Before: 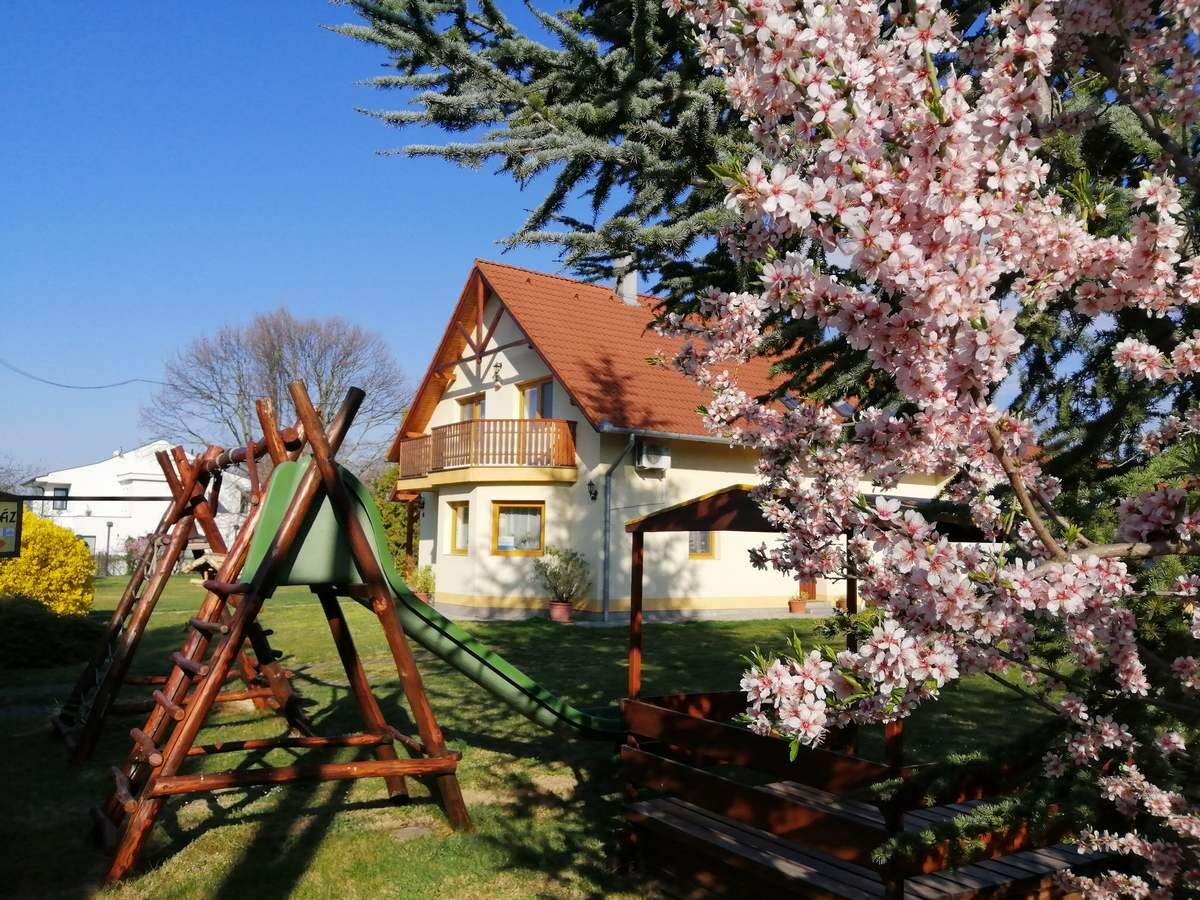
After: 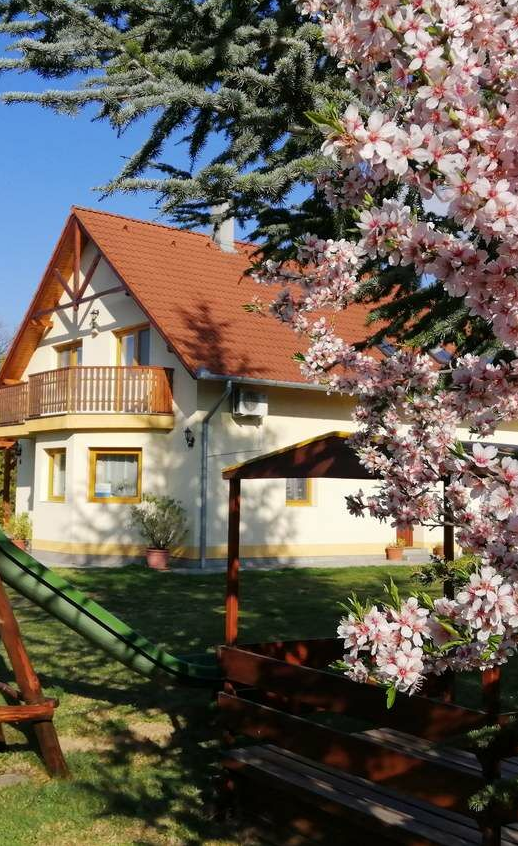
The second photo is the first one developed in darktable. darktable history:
crop: left 33.612%, top 5.986%, right 23.15%
